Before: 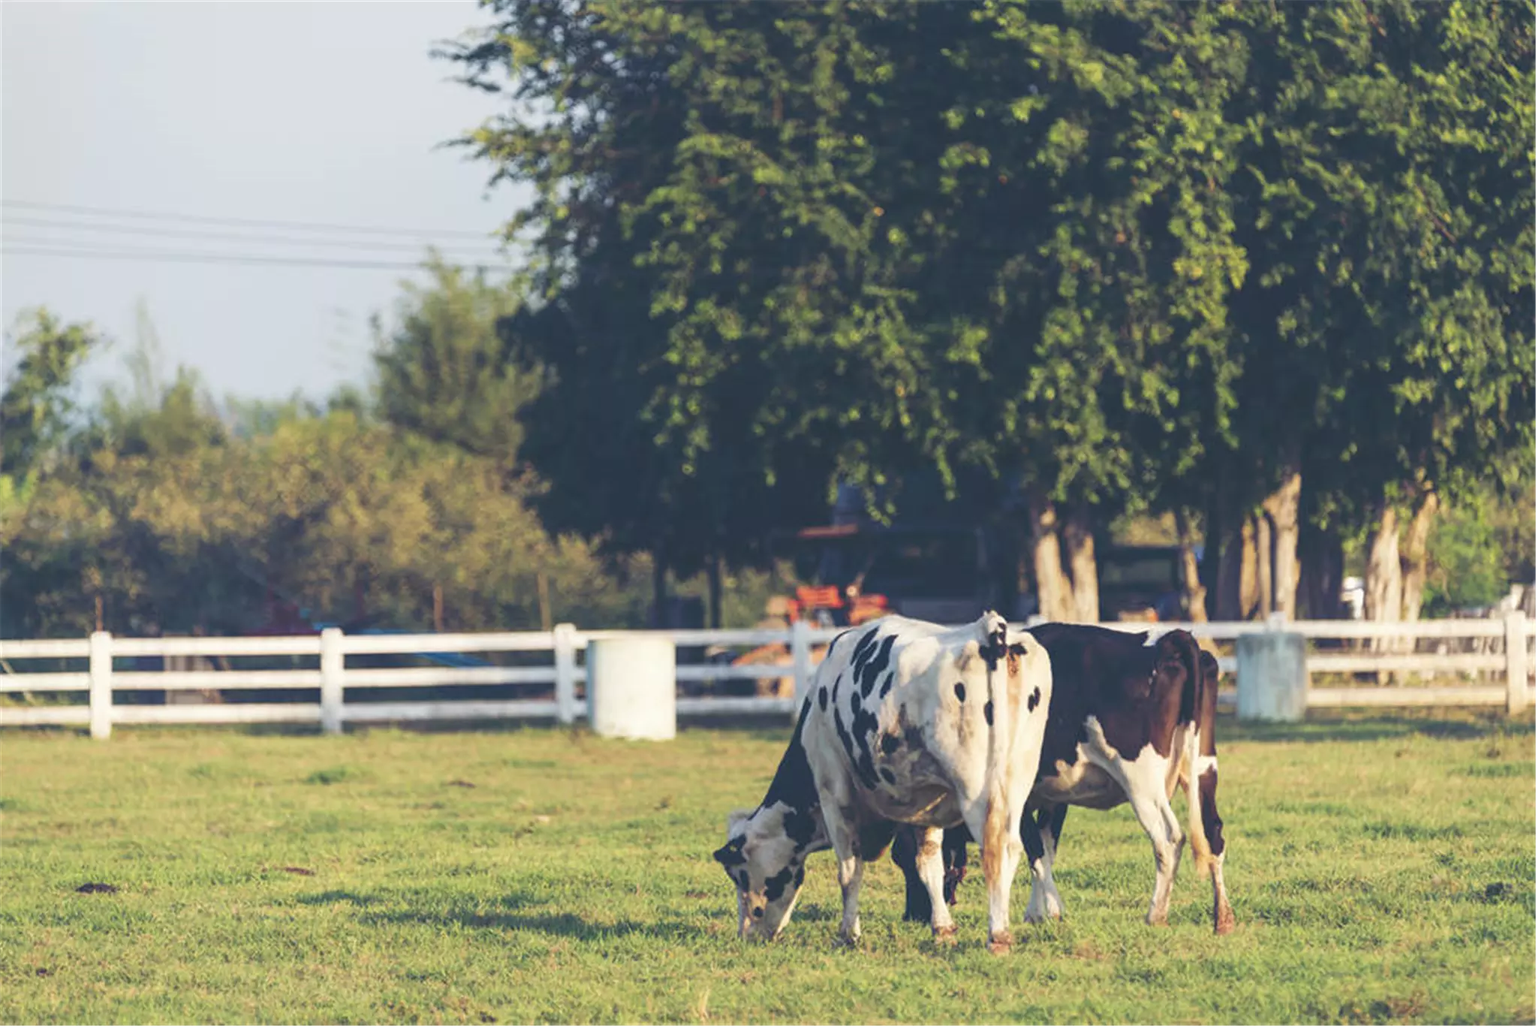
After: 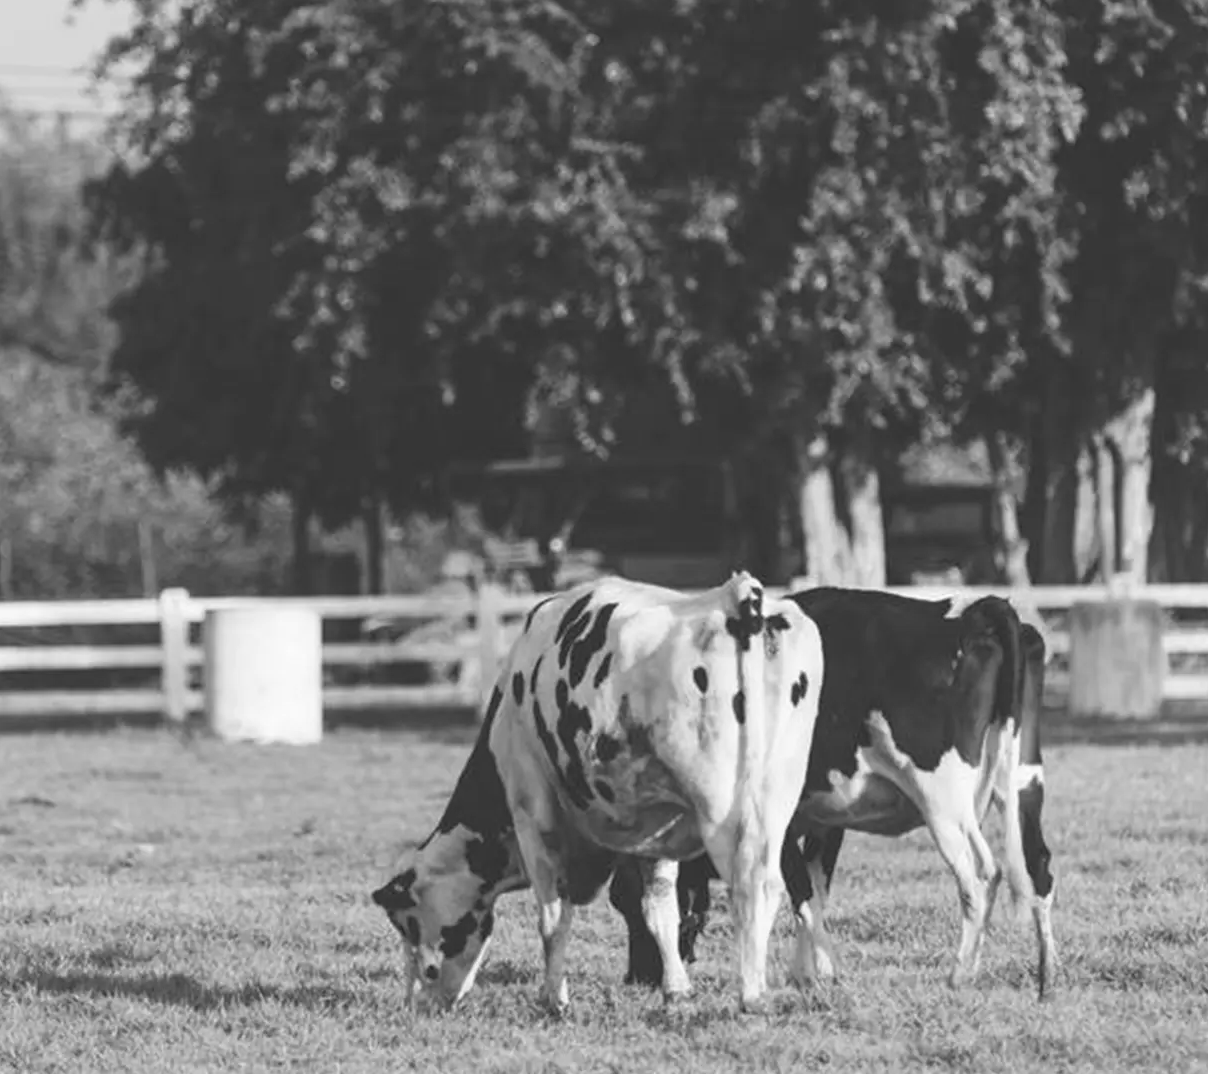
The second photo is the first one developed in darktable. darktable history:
crop and rotate: left 28.256%, top 17.734%, right 12.656%, bottom 3.573%
monochrome: on, module defaults
